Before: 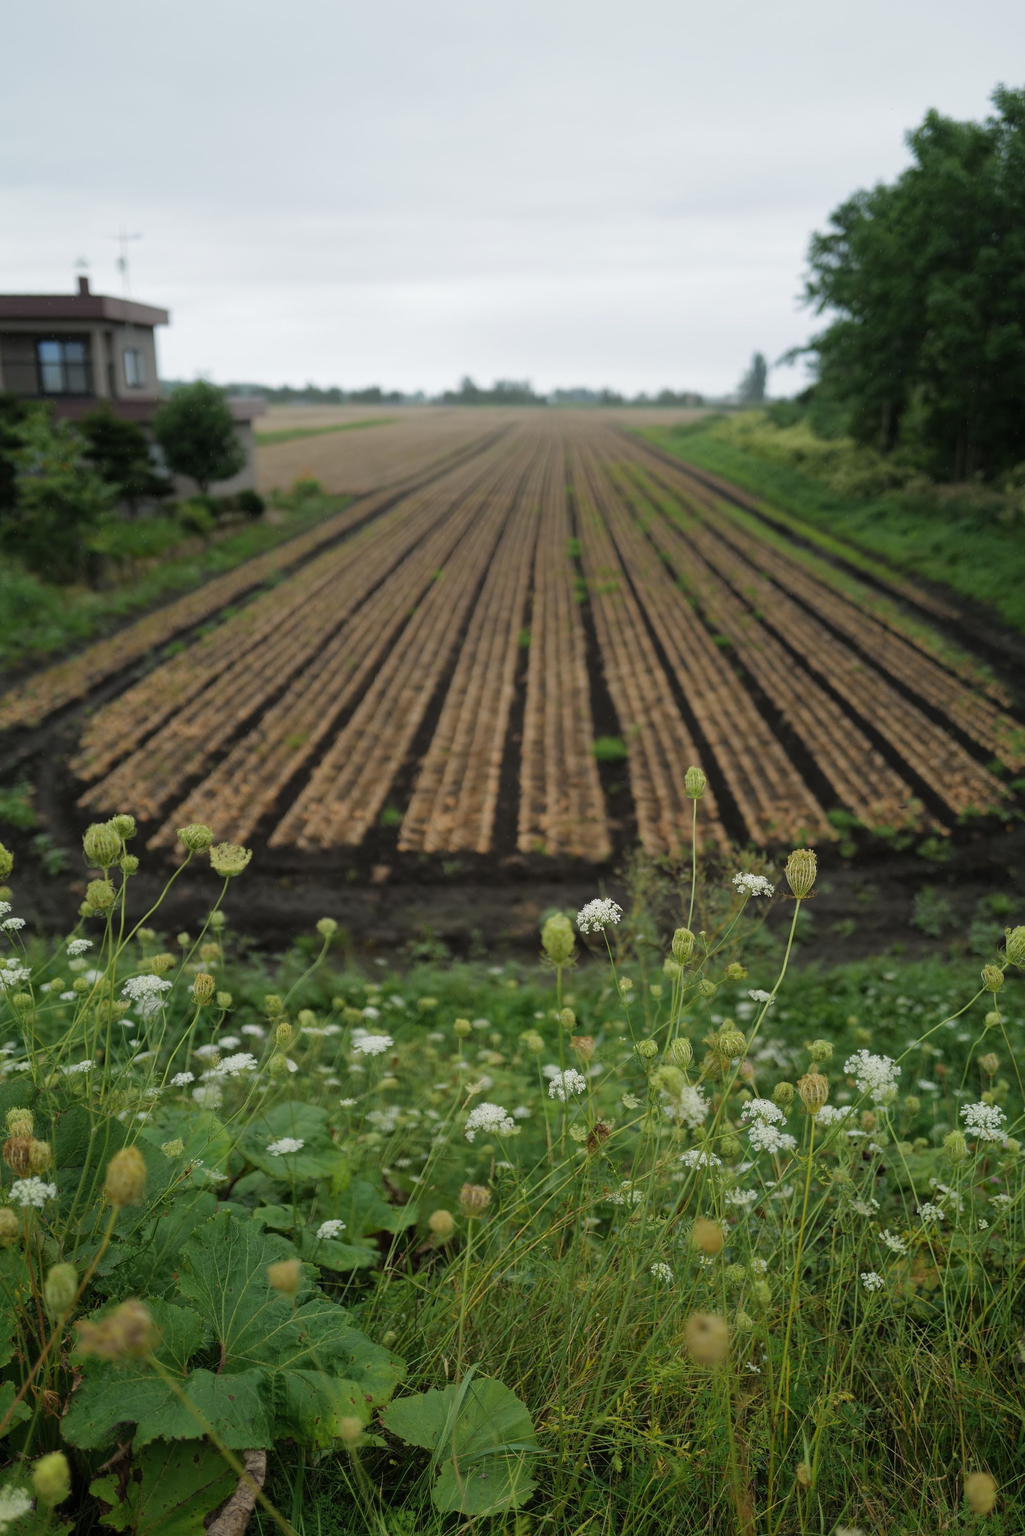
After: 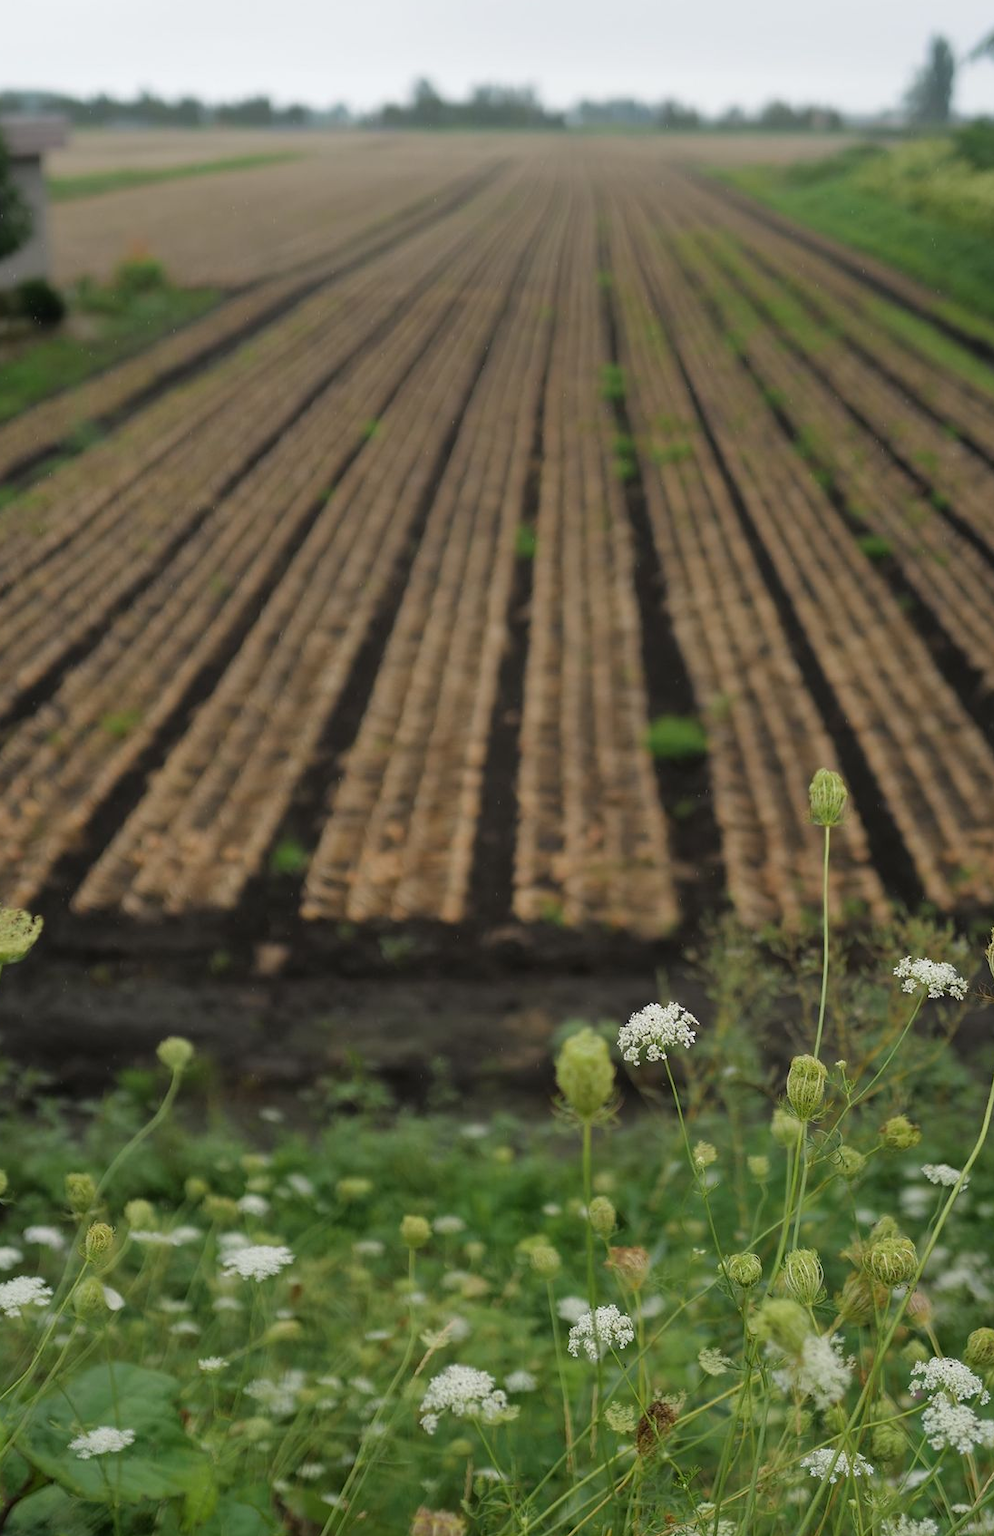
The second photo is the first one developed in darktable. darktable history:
crop and rotate: left 22.251%, top 21.639%, right 22.938%, bottom 21.867%
